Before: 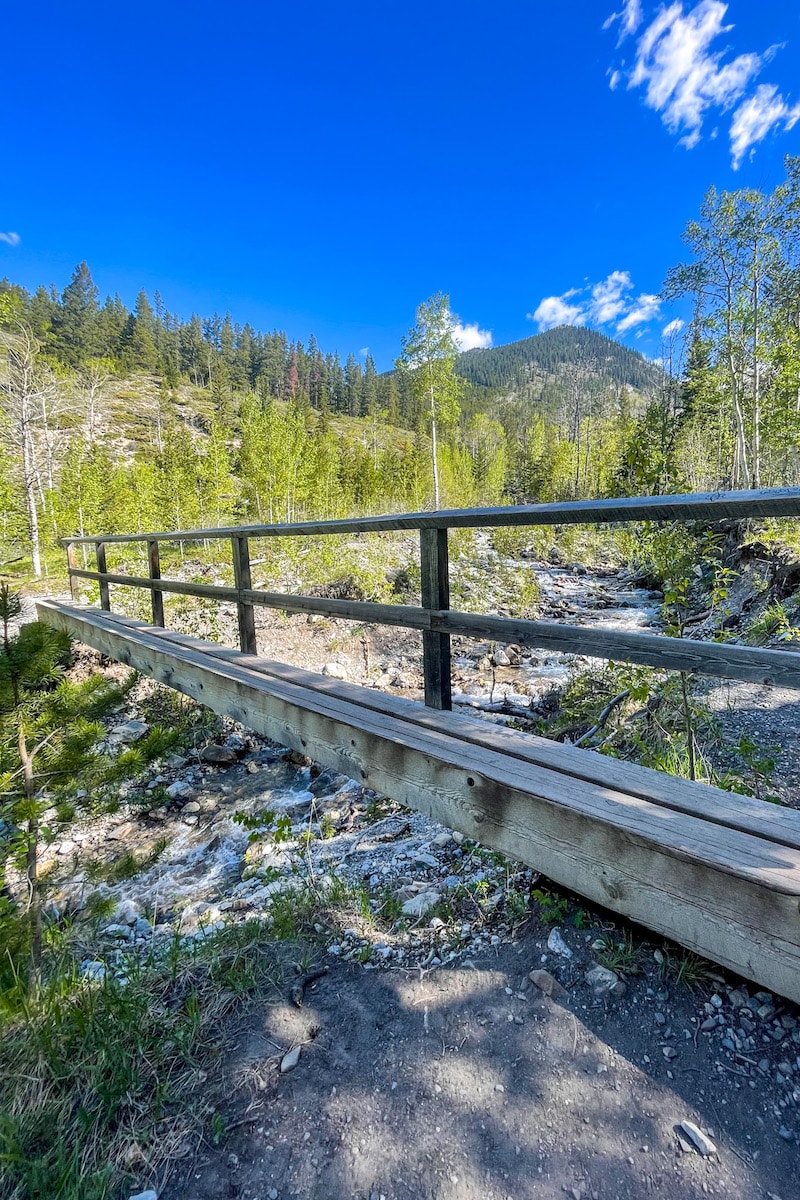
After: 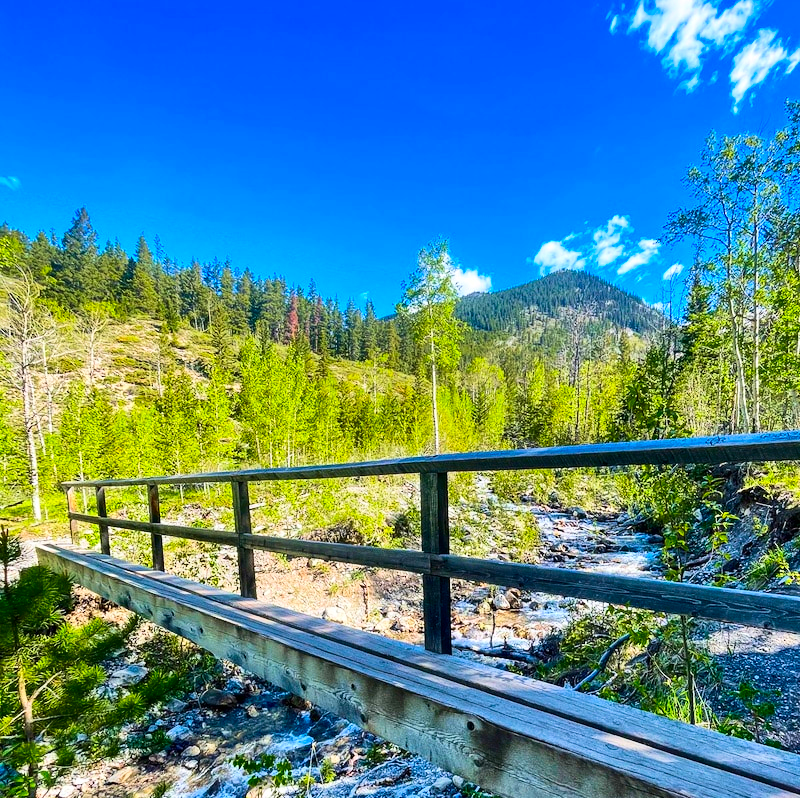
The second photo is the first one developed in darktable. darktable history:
crop and rotate: top 4.728%, bottom 28.726%
velvia: on, module defaults
contrast brightness saturation: contrast 0.259, brightness 0.014, saturation 0.89
